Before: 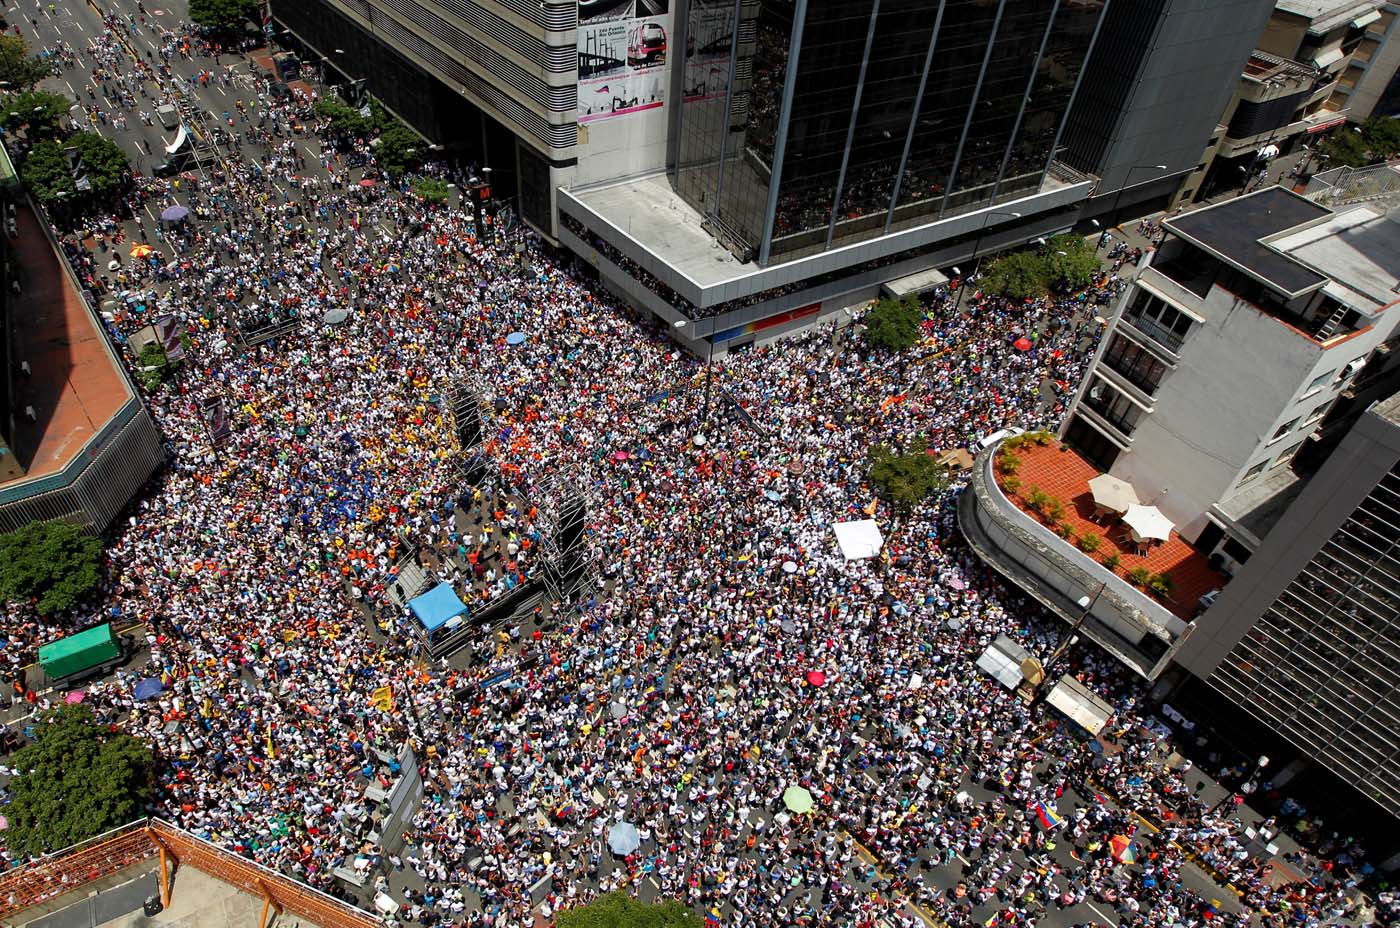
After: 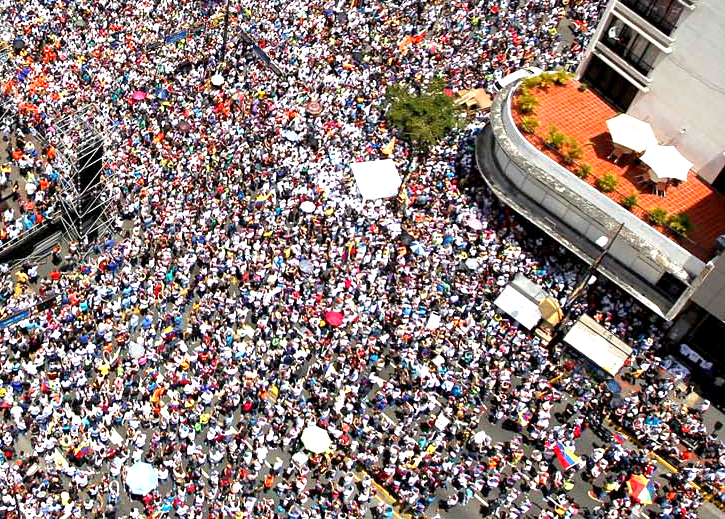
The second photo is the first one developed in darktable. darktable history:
exposure: black level correction 0.001, exposure 1.116 EV, compensate highlight preservation false
crop: left 34.479%, top 38.822%, right 13.718%, bottom 5.172%
